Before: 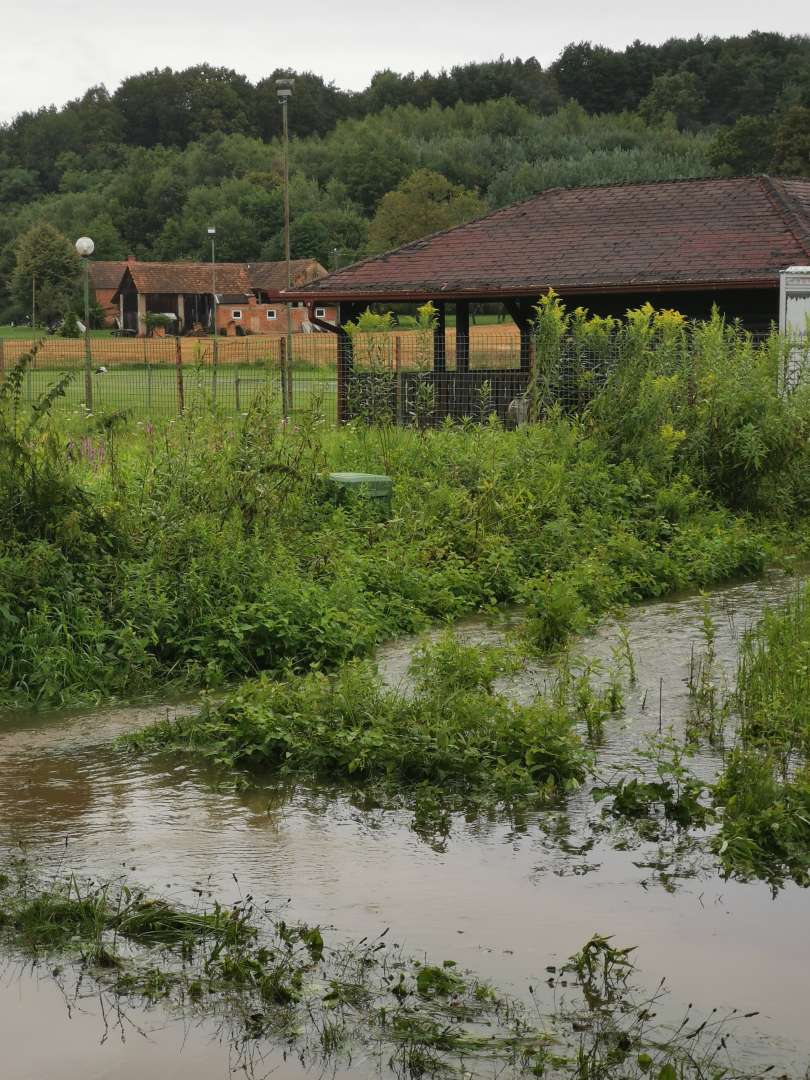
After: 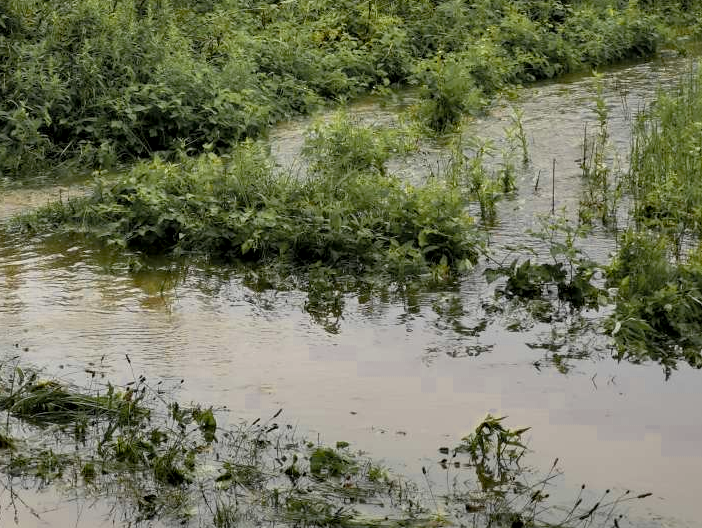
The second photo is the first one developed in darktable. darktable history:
crop and rotate: left 13.306%, top 48.129%, bottom 2.928%
exposure: black level correction 0.009, exposure 0.119 EV, compensate highlight preservation false
color zones: curves: ch0 [(0.004, 0.306) (0.107, 0.448) (0.252, 0.656) (0.41, 0.398) (0.595, 0.515) (0.768, 0.628)]; ch1 [(0.07, 0.323) (0.151, 0.452) (0.252, 0.608) (0.346, 0.221) (0.463, 0.189) (0.61, 0.368) (0.735, 0.395) (0.921, 0.412)]; ch2 [(0, 0.476) (0.132, 0.512) (0.243, 0.512) (0.397, 0.48) (0.522, 0.376) (0.634, 0.536) (0.761, 0.46)]
white balance: emerald 1
